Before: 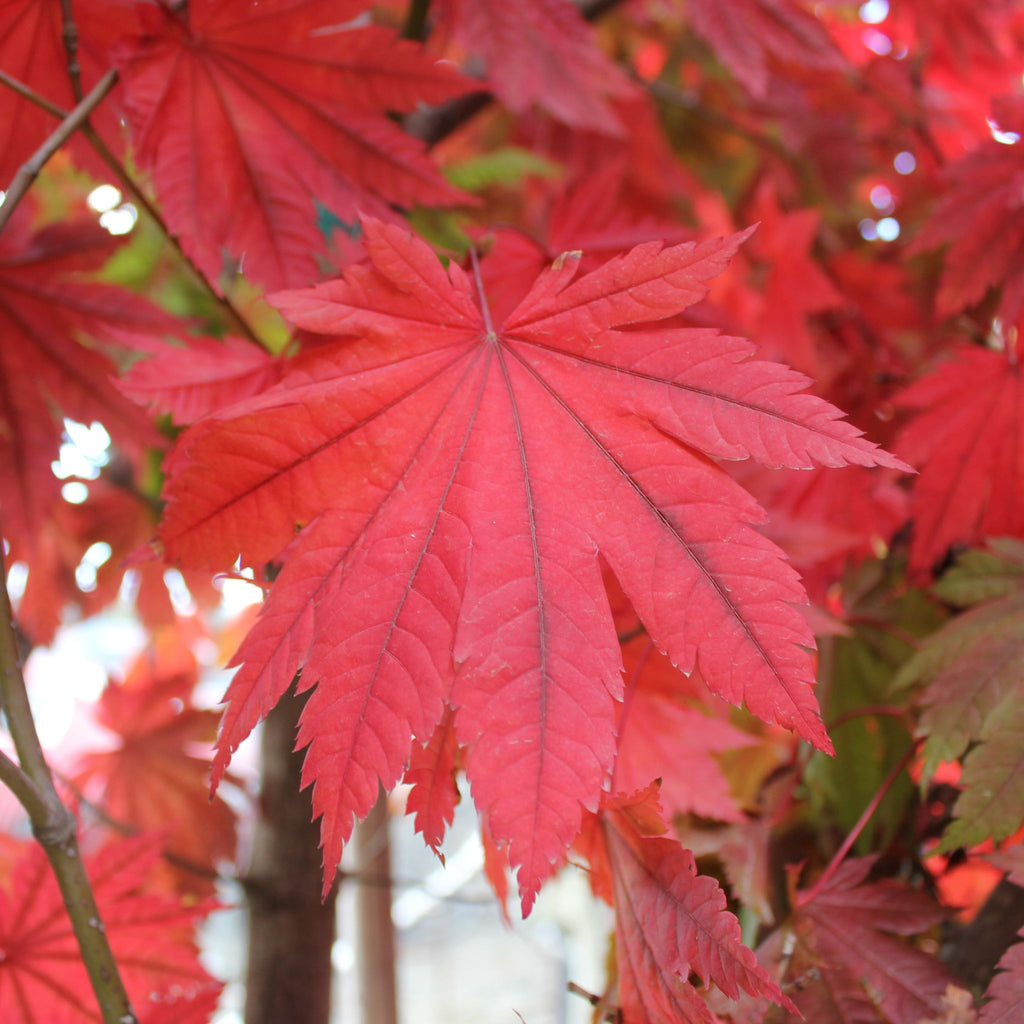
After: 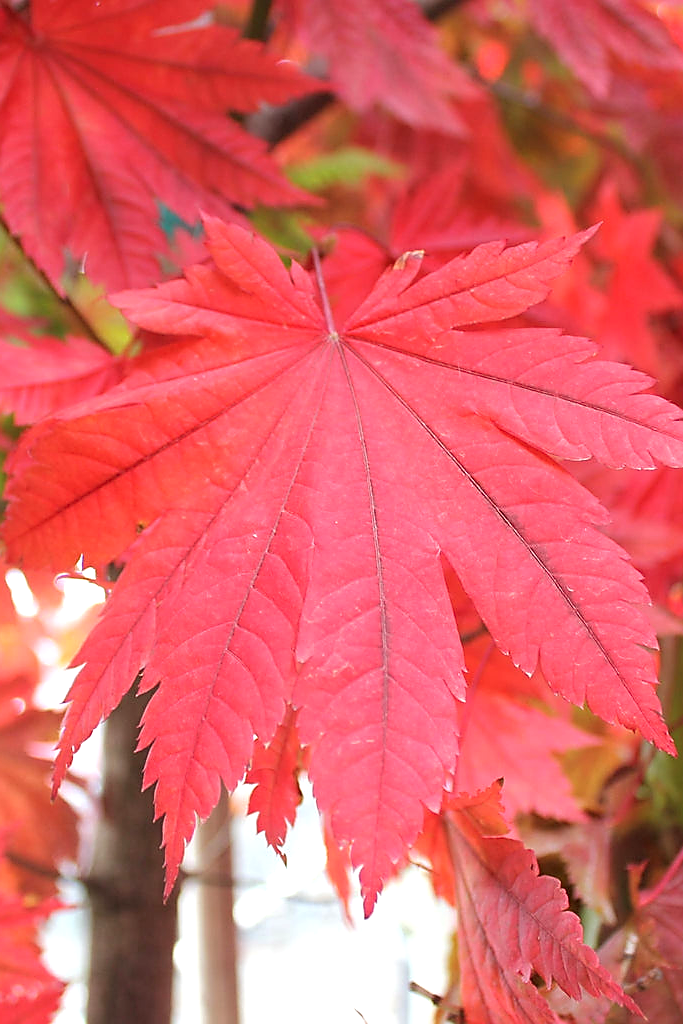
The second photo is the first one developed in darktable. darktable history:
crop and rotate: left 15.446%, right 17.836%
exposure: exposure 0.6 EV, compensate highlight preservation false
tone equalizer: on, module defaults
sharpen: radius 1.4, amount 1.25, threshold 0.7
